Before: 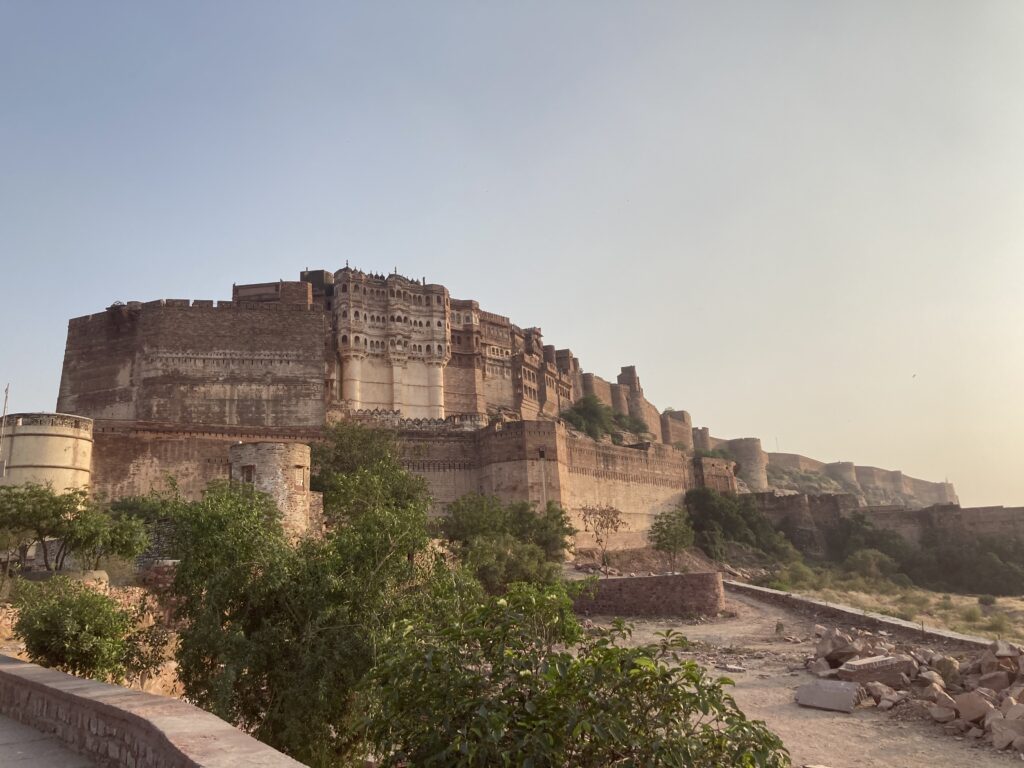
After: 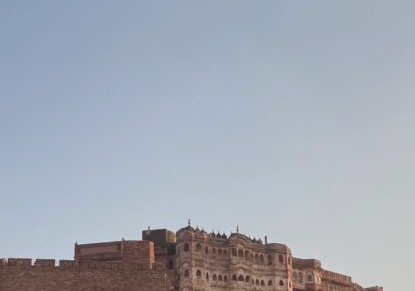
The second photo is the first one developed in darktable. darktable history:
color balance rgb: contrast -10%
crop: left 15.452%, top 5.459%, right 43.956%, bottom 56.62%
